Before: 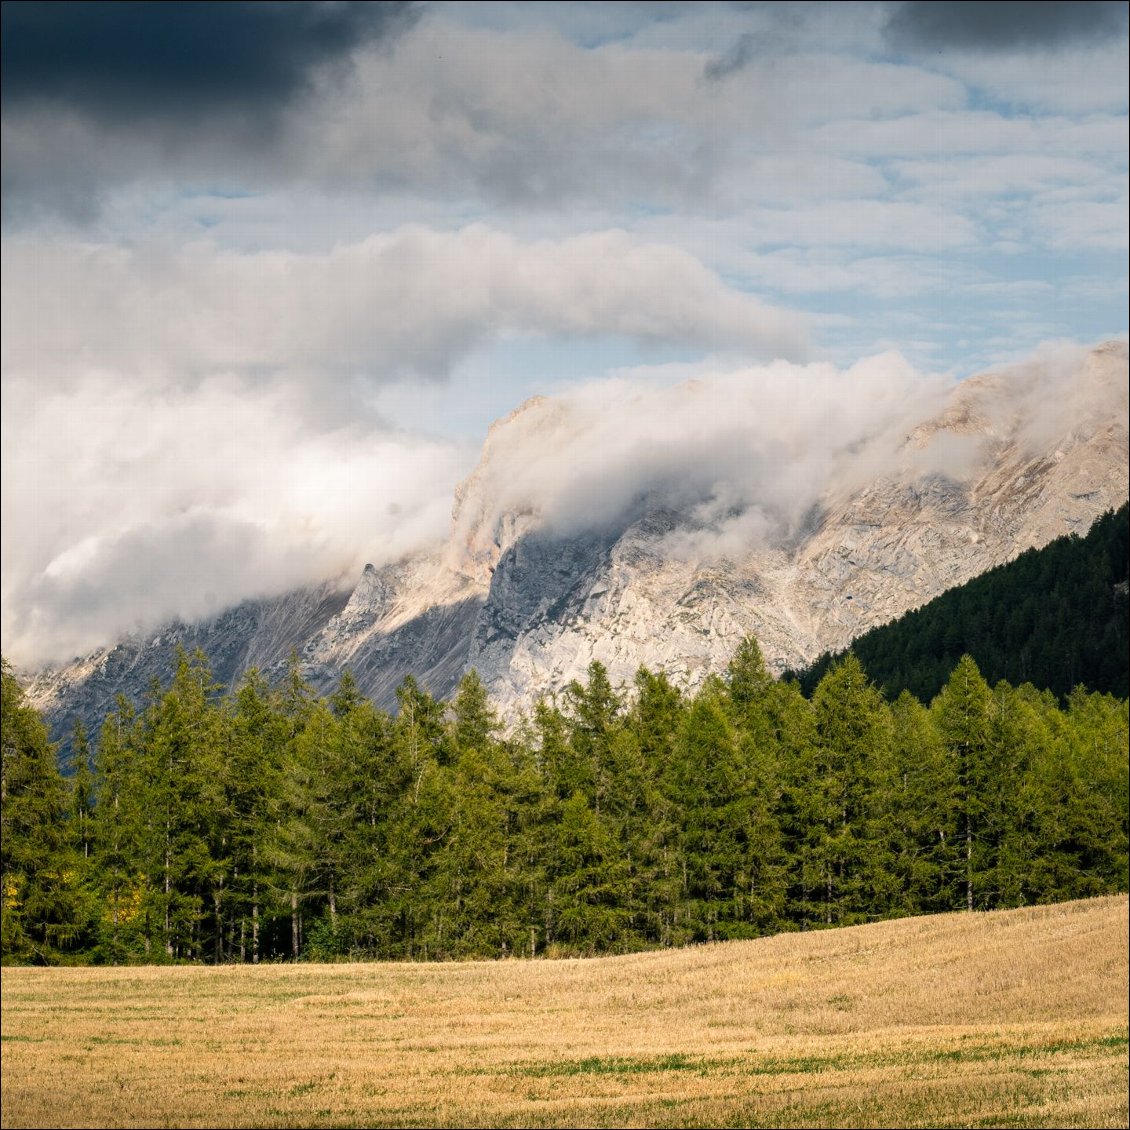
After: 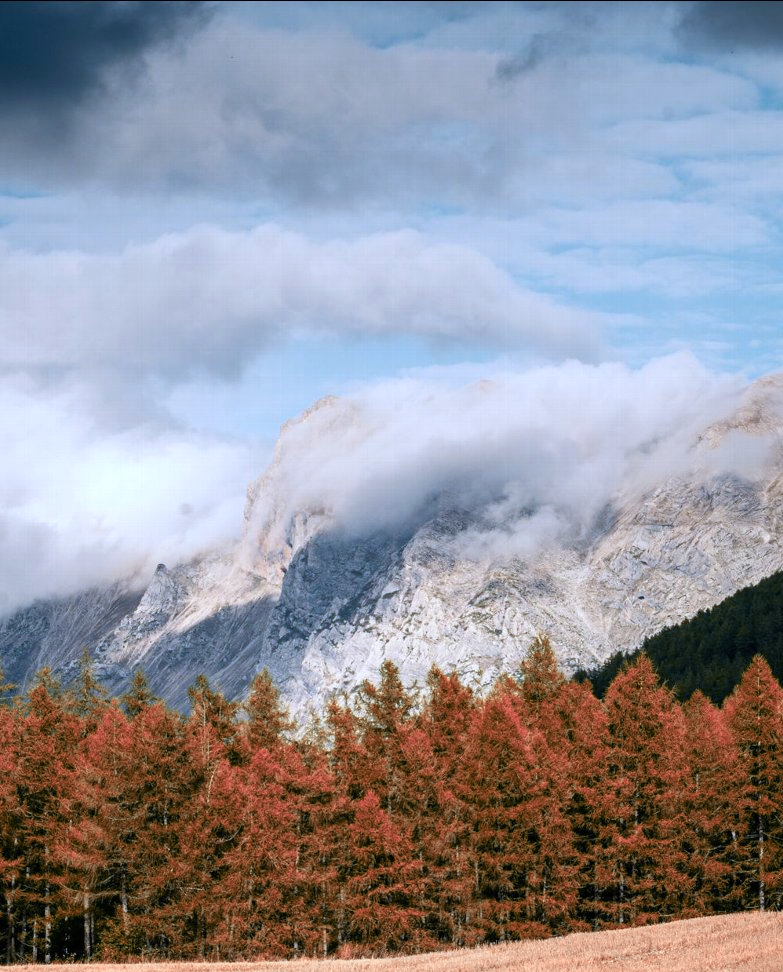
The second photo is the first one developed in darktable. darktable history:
crop: left 18.479%, right 12.2%, bottom 13.971%
color zones: curves: ch2 [(0, 0.488) (0.143, 0.417) (0.286, 0.212) (0.429, 0.179) (0.571, 0.154) (0.714, 0.415) (0.857, 0.495) (1, 0.488)]
white balance: red 0.948, green 1.02, blue 1.176
